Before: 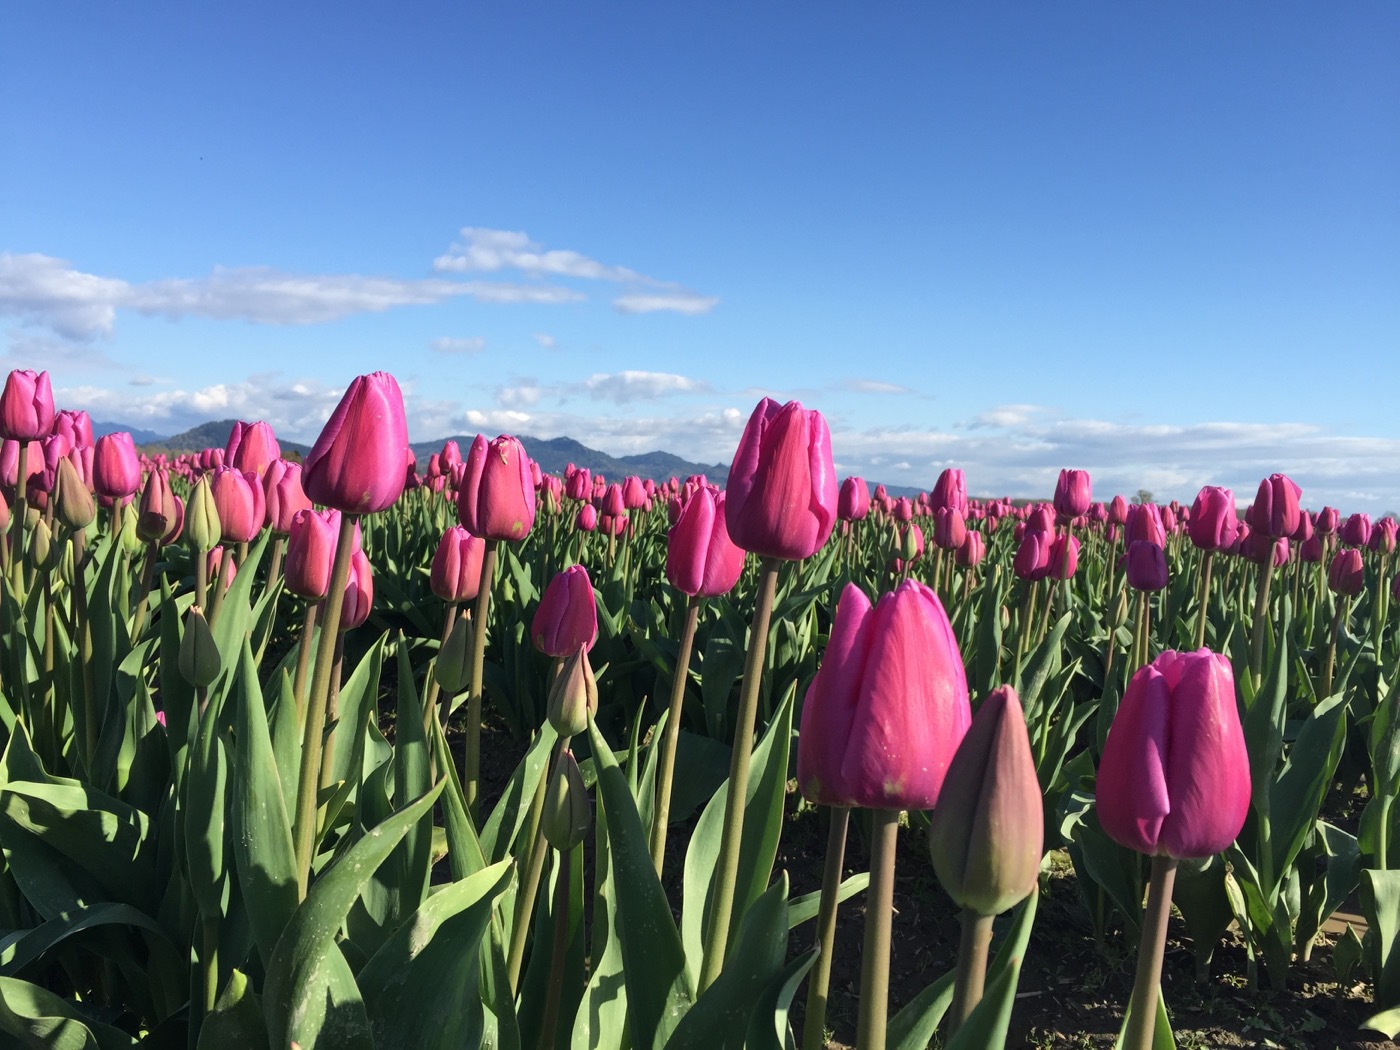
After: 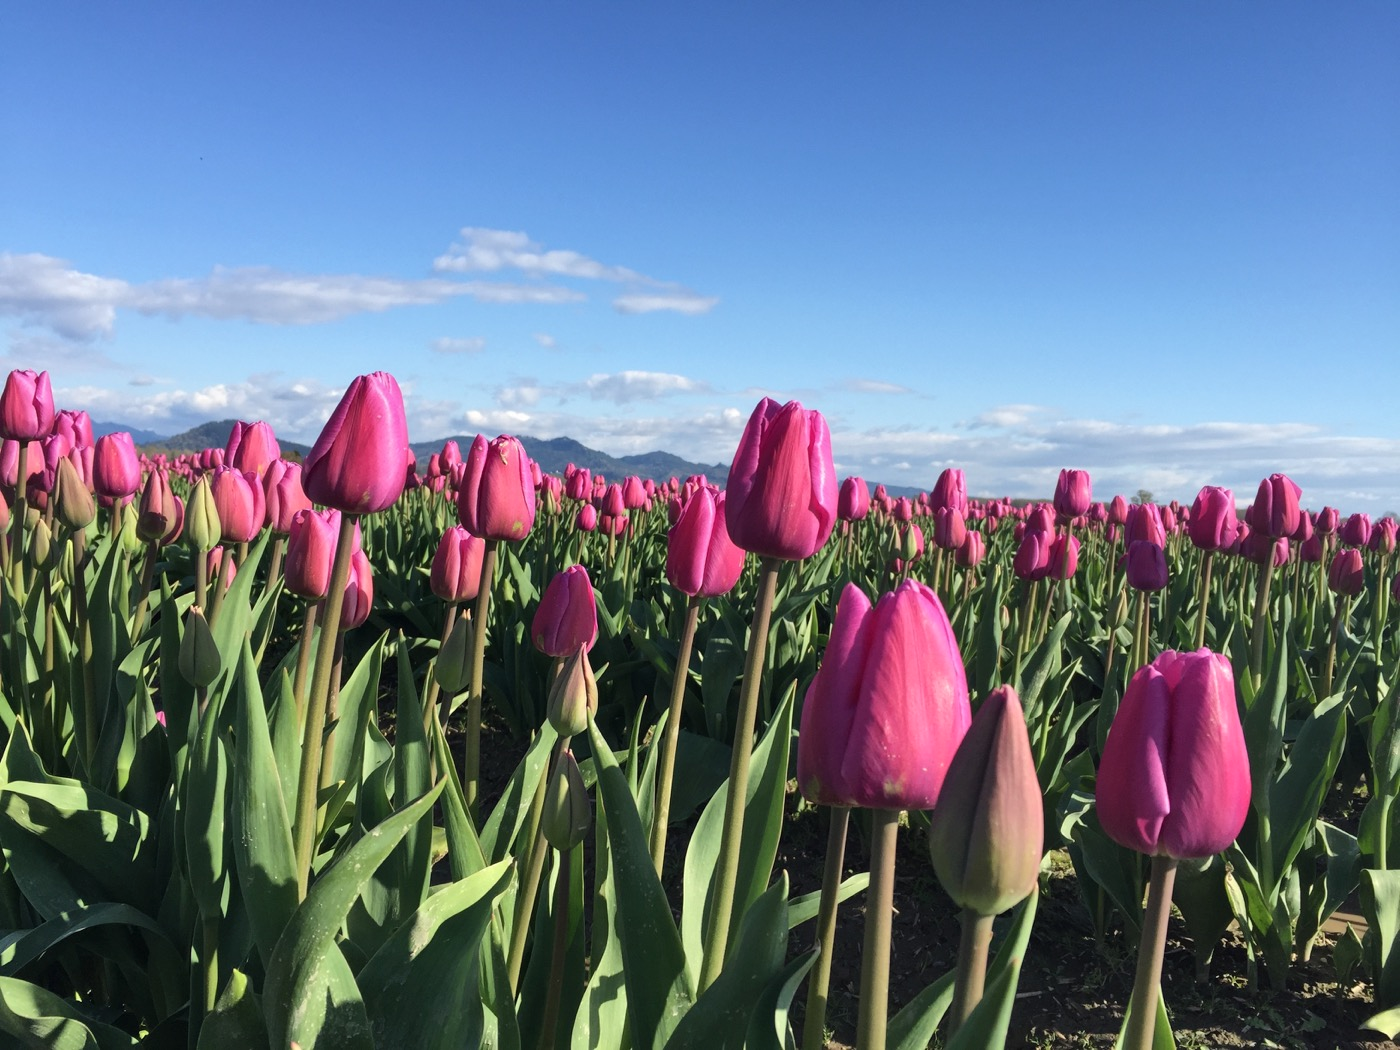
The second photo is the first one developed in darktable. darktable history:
tone equalizer: on, module defaults
shadows and highlights: shadows 37.56, highlights -26.95, highlights color adjustment 78.07%, soften with gaussian
